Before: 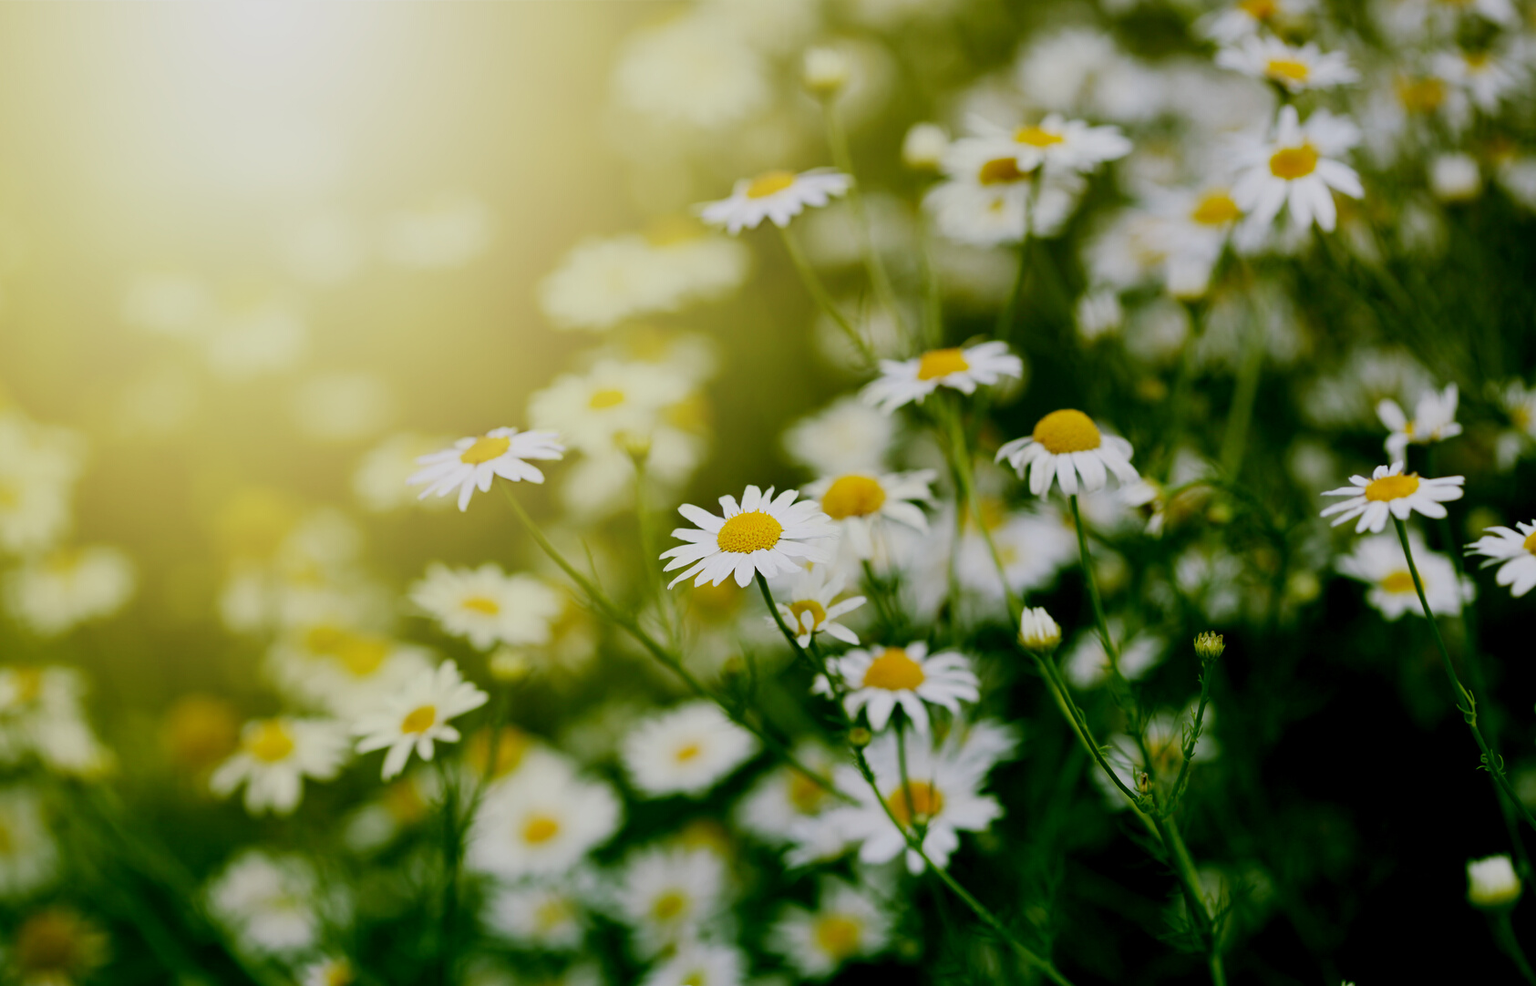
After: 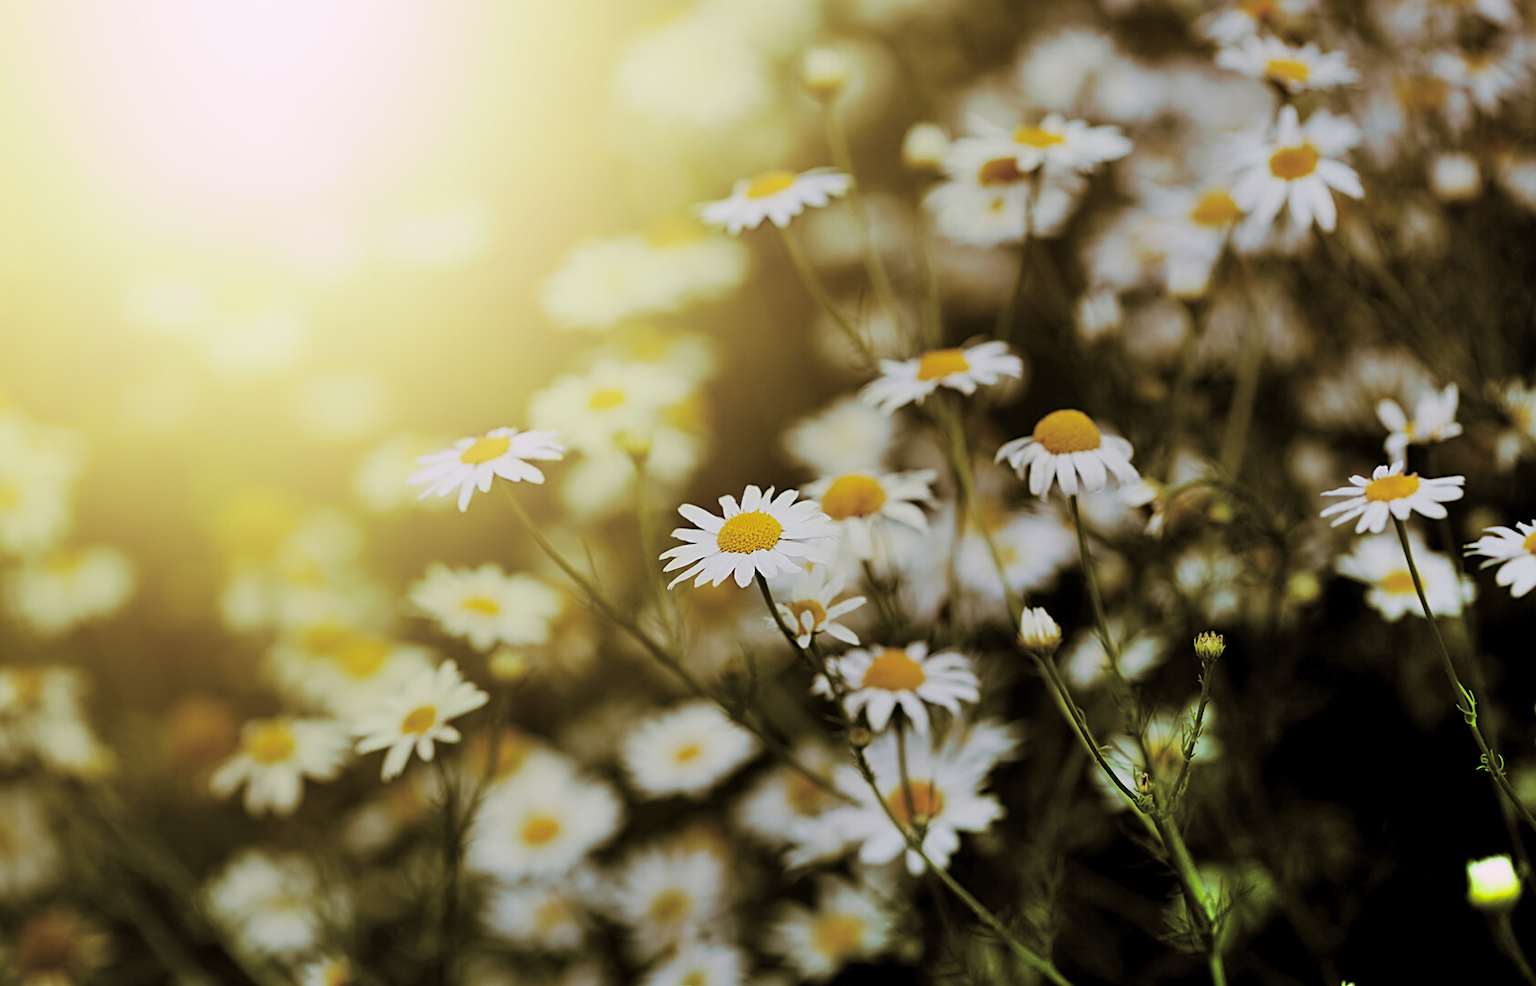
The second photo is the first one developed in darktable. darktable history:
shadows and highlights: highlights 70.7, soften with gaussian
sharpen: on, module defaults
split-toning: highlights › hue 298.8°, highlights › saturation 0.73, compress 41.76%
